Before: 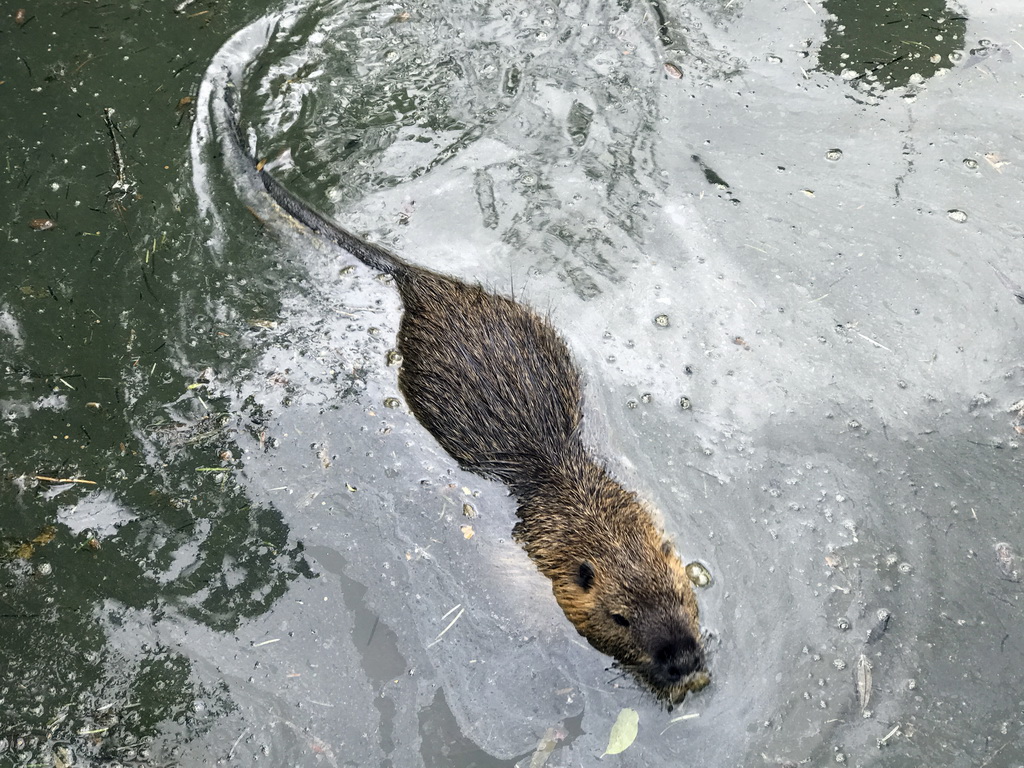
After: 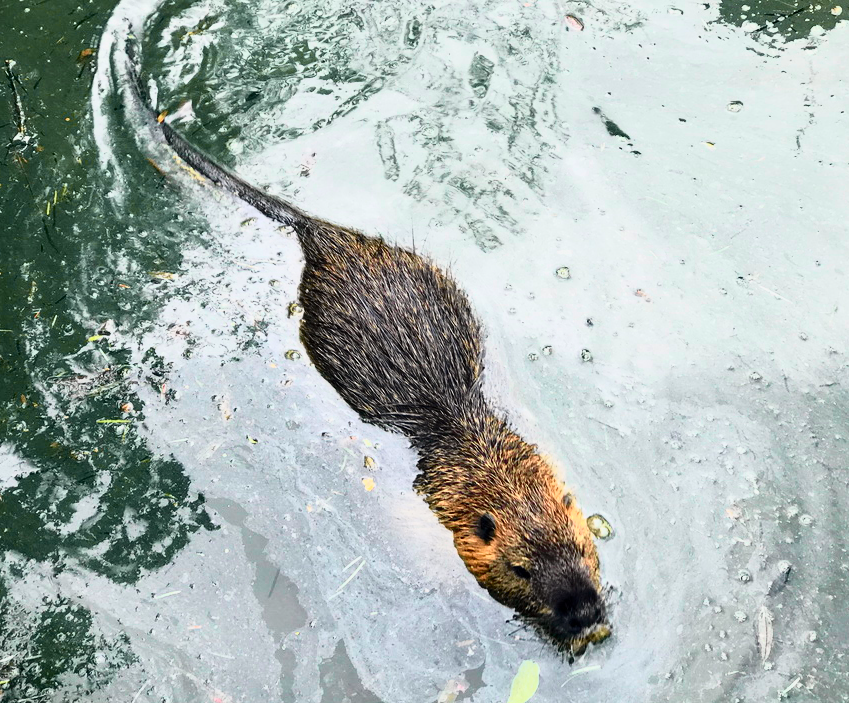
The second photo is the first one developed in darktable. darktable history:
tone curve: curves: ch0 [(0, 0) (0.046, 0.031) (0.163, 0.114) (0.391, 0.432) (0.488, 0.561) (0.695, 0.839) (0.785, 0.904) (1, 0.965)]; ch1 [(0, 0) (0.248, 0.252) (0.427, 0.412) (0.482, 0.462) (0.499, 0.499) (0.518, 0.518) (0.535, 0.577) (0.585, 0.623) (0.679, 0.743) (0.788, 0.809) (1, 1)]; ch2 [(0, 0) (0.313, 0.262) (0.427, 0.417) (0.473, 0.47) (0.503, 0.503) (0.523, 0.515) (0.557, 0.596) (0.598, 0.646) (0.708, 0.771) (1, 1)], color space Lab, independent channels, preserve colors none
crop: left 9.763%, top 6.342%, right 7.298%, bottom 2.109%
